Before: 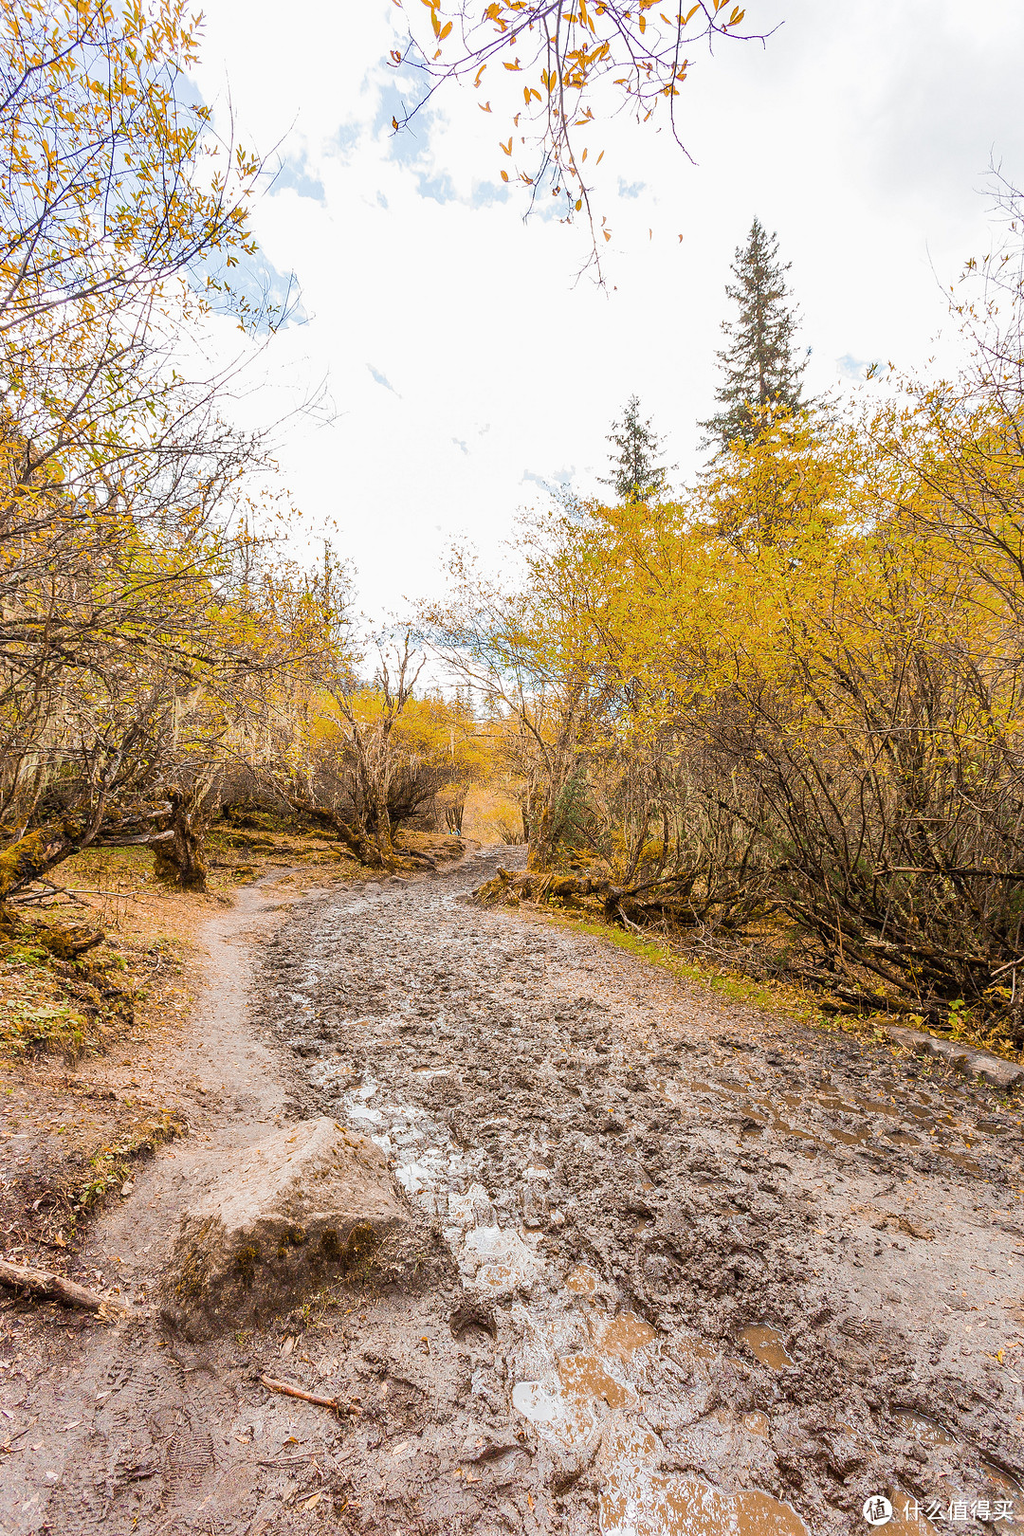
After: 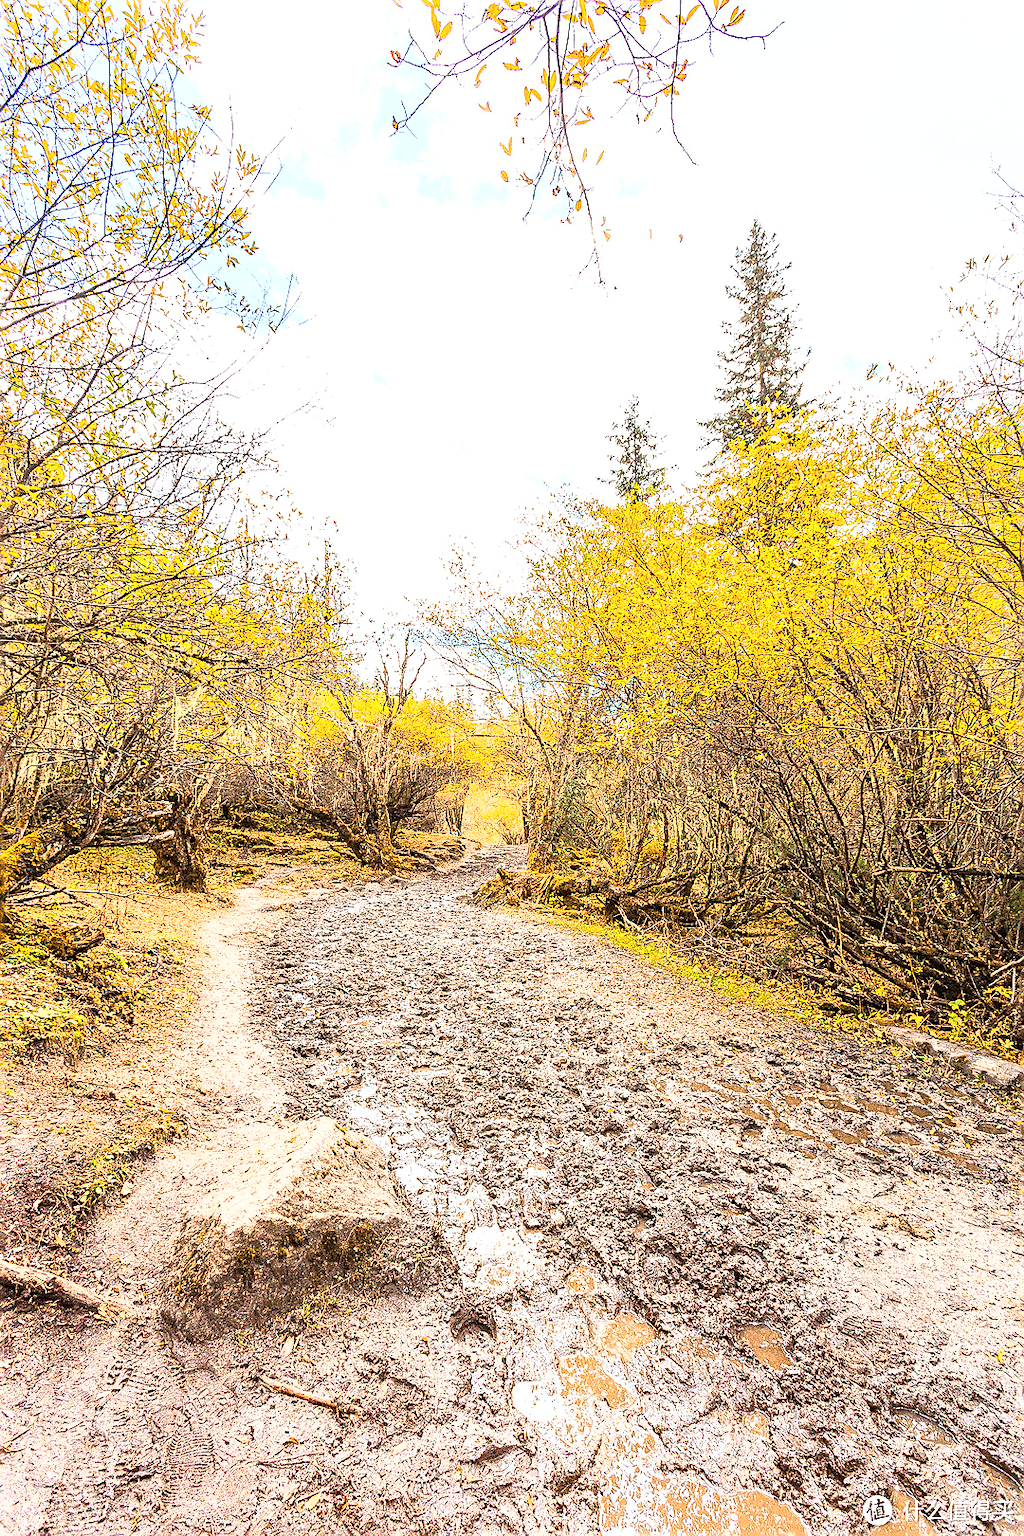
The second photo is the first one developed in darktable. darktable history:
sharpen: amount 0.75
fill light: on, module defaults
exposure: black level correction 0, exposure 1.1 EV, compensate highlight preservation false
